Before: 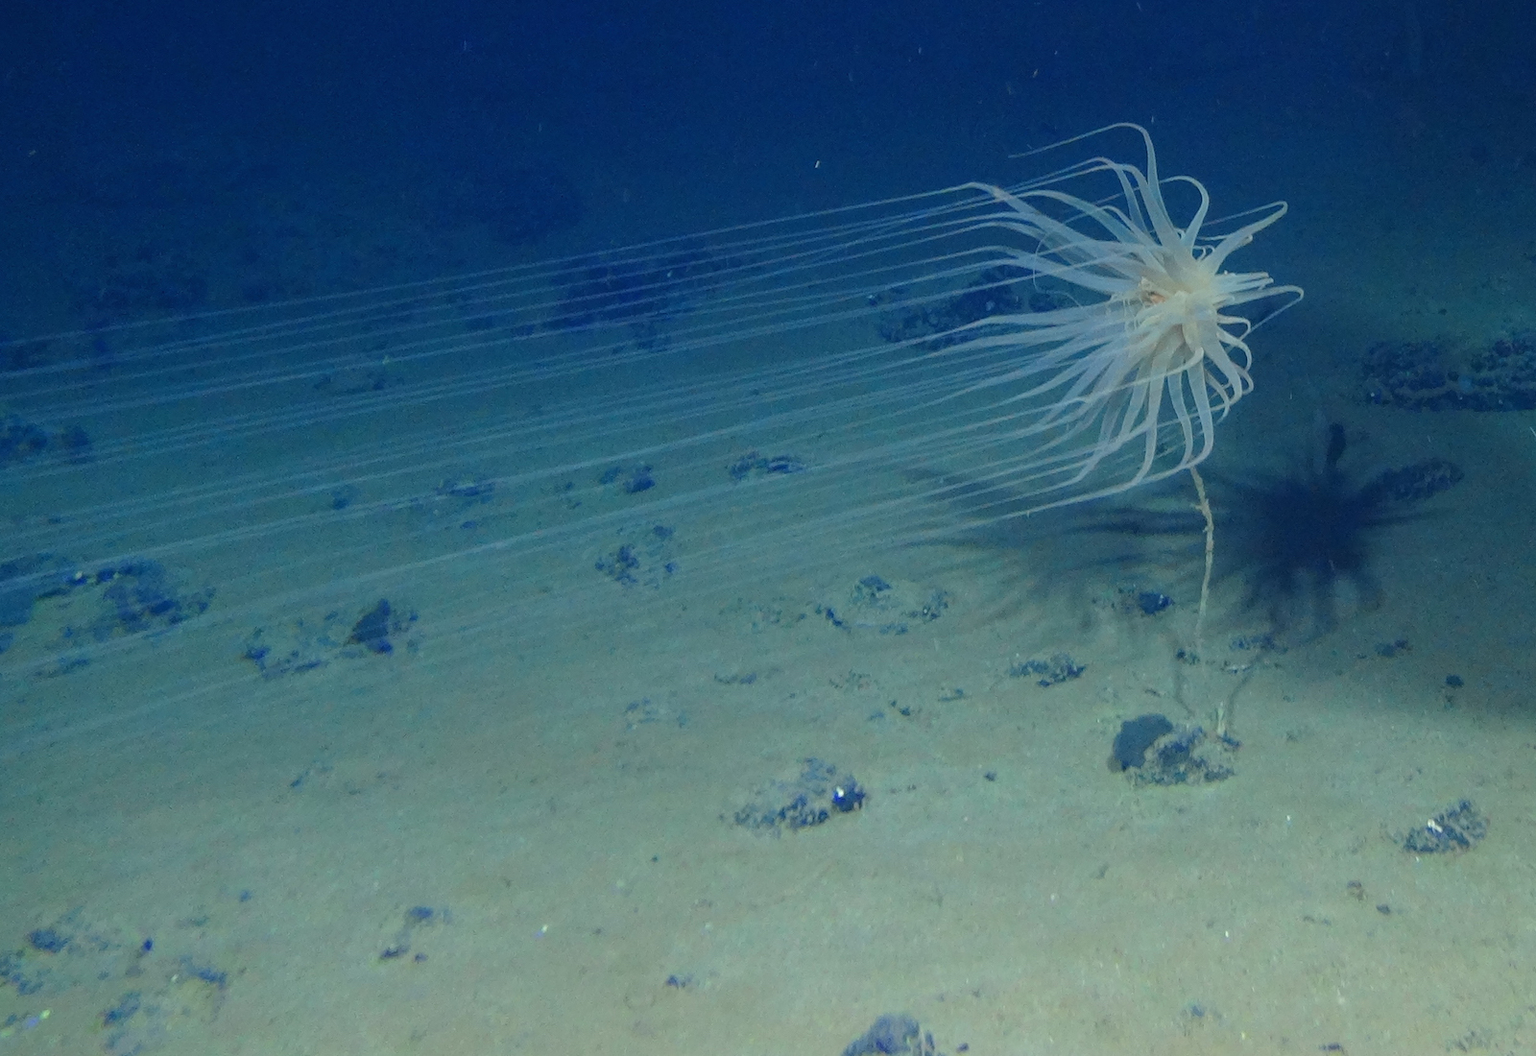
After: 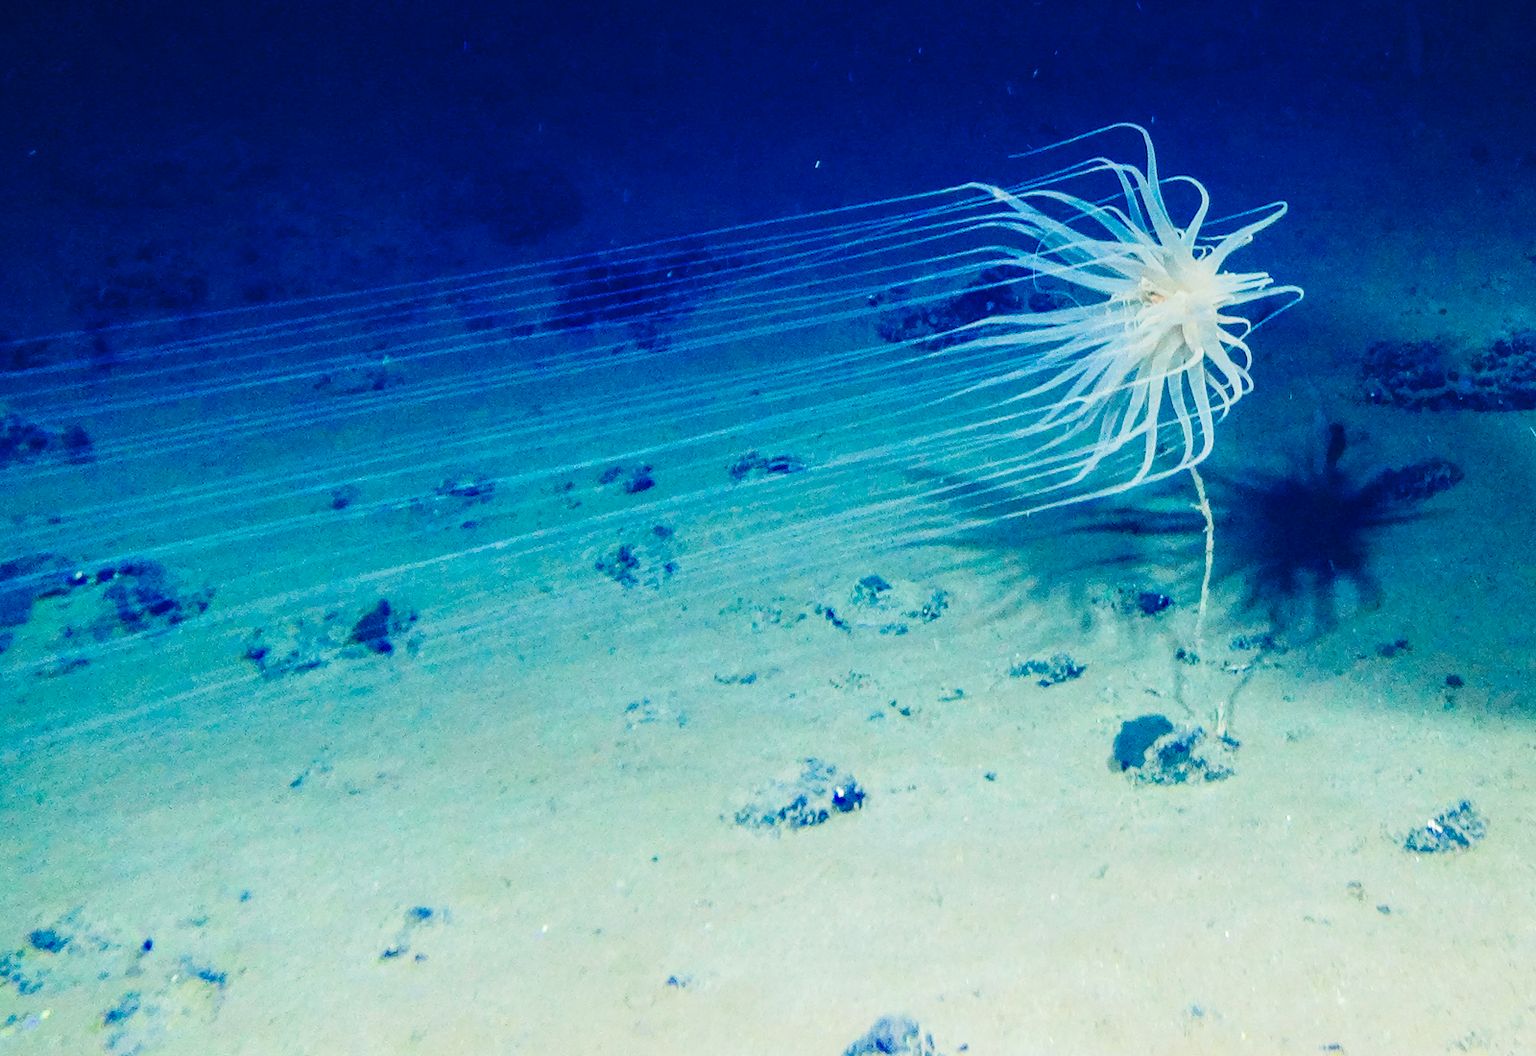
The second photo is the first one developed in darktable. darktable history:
local contrast: on, module defaults
color balance rgb: power › chroma 0.518%, power › hue 214.91°, highlights gain › chroma 1.571%, highlights gain › hue 56.47°, perceptual saturation grading › global saturation 16.316%, global vibrance 16.423%, saturation formula JzAzBz (2021)
exposure: black level correction 0, exposure 0.691 EV, compensate highlight preservation false
tone curve: curves: ch0 [(0, 0.036) (0.037, 0.042) (0.184, 0.146) (0.438, 0.521) (0.54, 0.668) (0.698, 0.835) (0.856, 0.92) (1, 0.98)]; ch1 [(0, 0) (0.393, 0.415) (0.447, 0.448) (0.482, 0.459) (0.509, 0.496) (0.527, 0.525) (0.571, 0.602) (0.619, 0.671) (0.715, 0.729) (1, 1)]; ch2 [(0, 0) (0.369, 0.388) (0.449, 0.454) (0.499, 0.5) (0.521, 0.517) (0.53, 0.544) (0.561, 0.607) (0.674, 0.735) (1, 1)], preserve colors none
